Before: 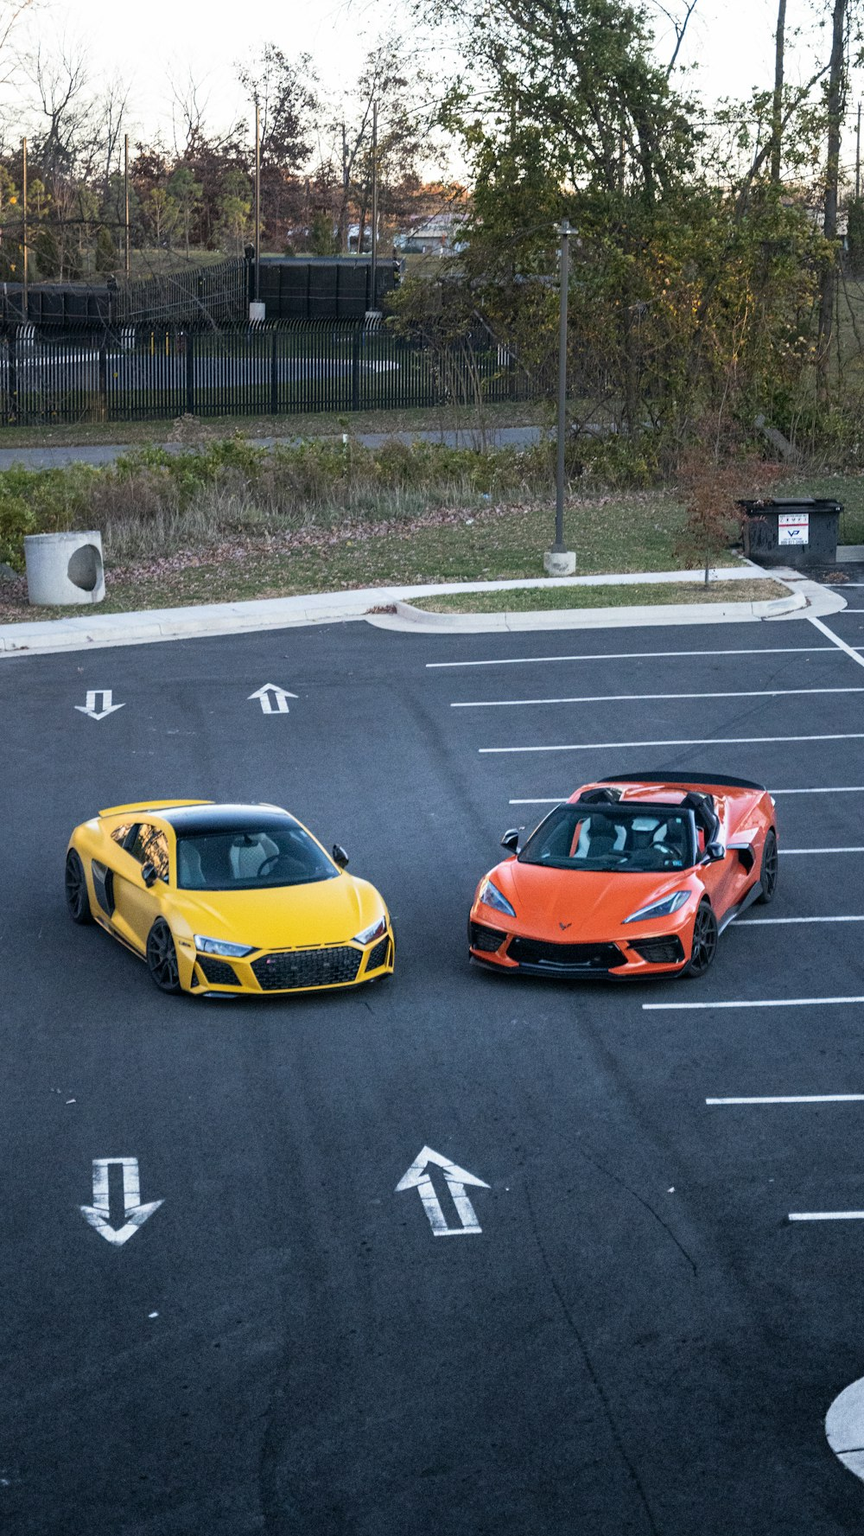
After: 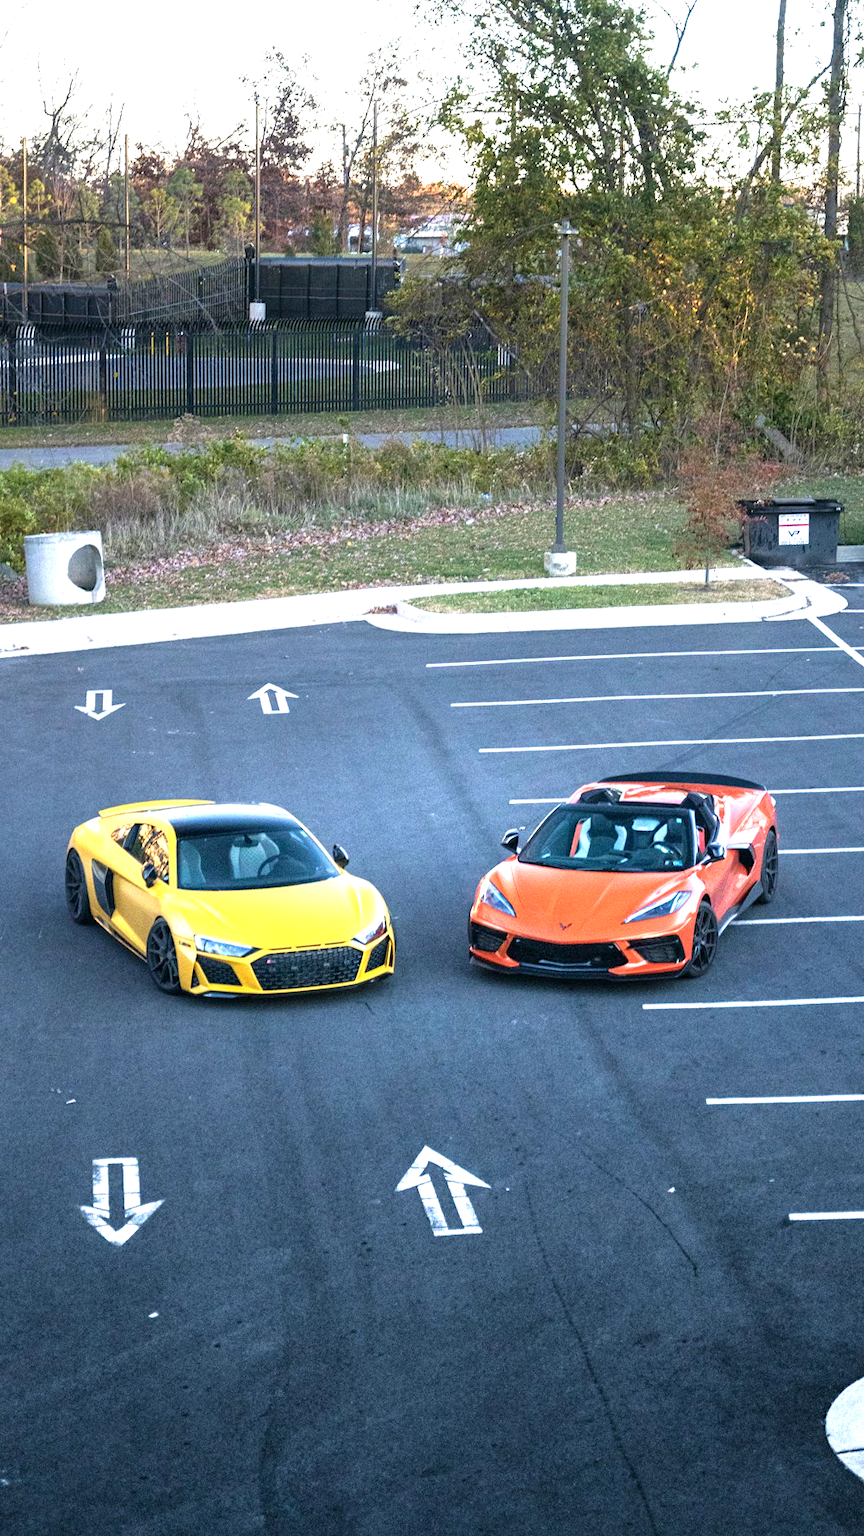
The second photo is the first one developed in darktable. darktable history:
exposure: black level correction 0, exposure 1.1 EV, compensate exposure bias true, compensate highlight preservation false
velvia: on, module defaults
